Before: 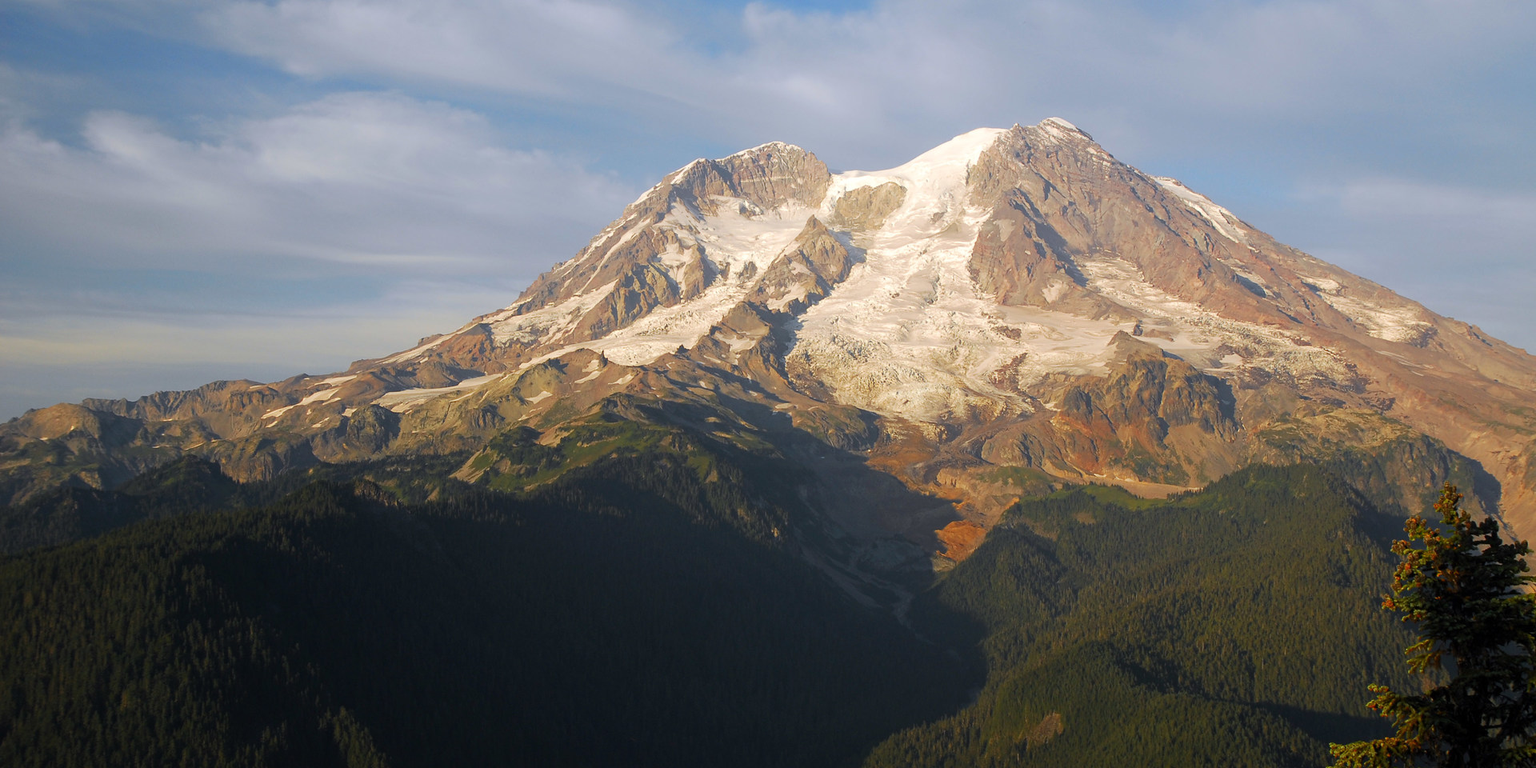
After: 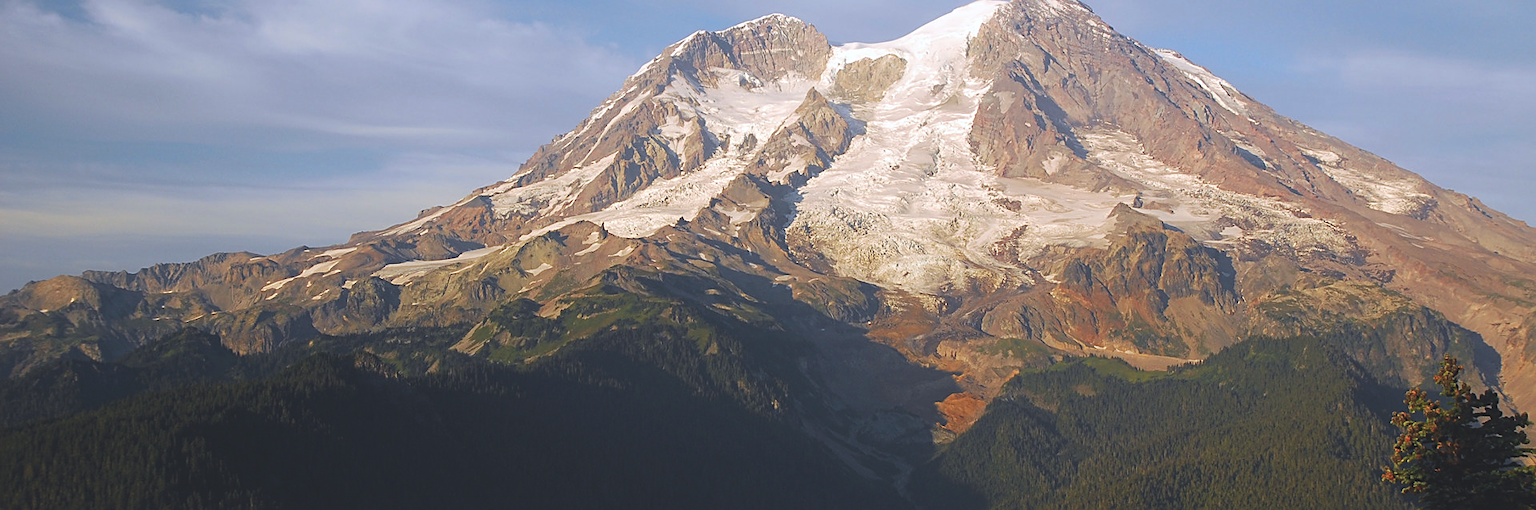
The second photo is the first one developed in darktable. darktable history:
exposure: black level correction -0.015, compensate highlight preservation false
sharpen: on, module defaults
tone equalizer: on, module defaults
crop: top 16.727%, bottom 16.727%
color calibration: illuminant as shot in camera, x 0.358, y 0.373, temperature 4628.91 K
